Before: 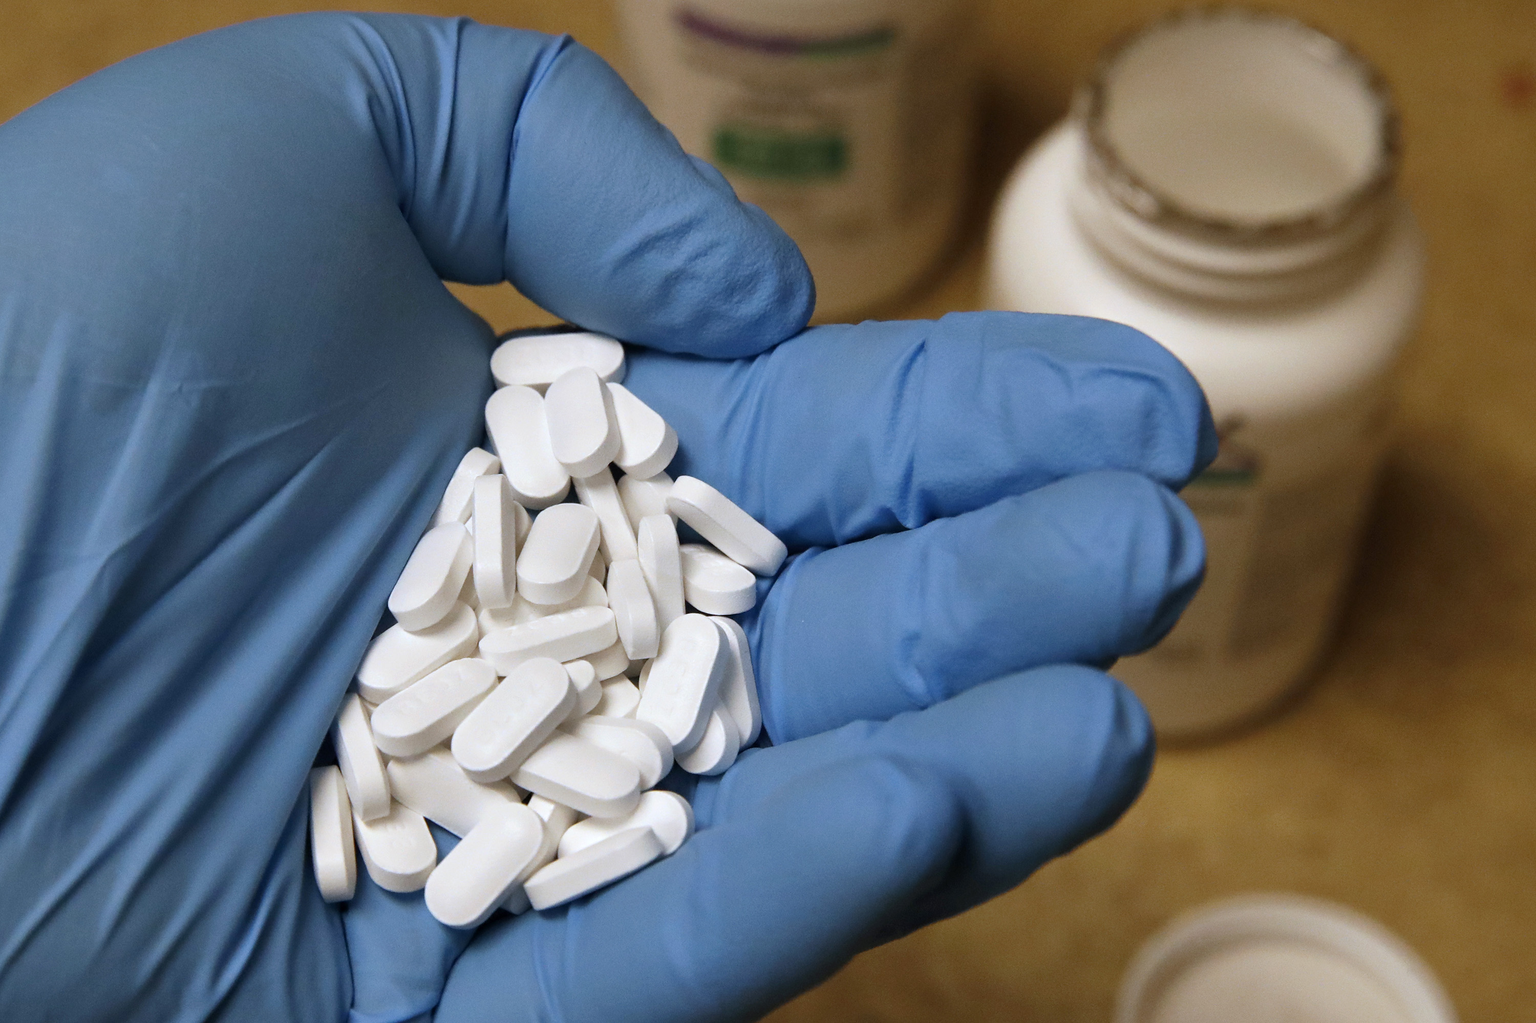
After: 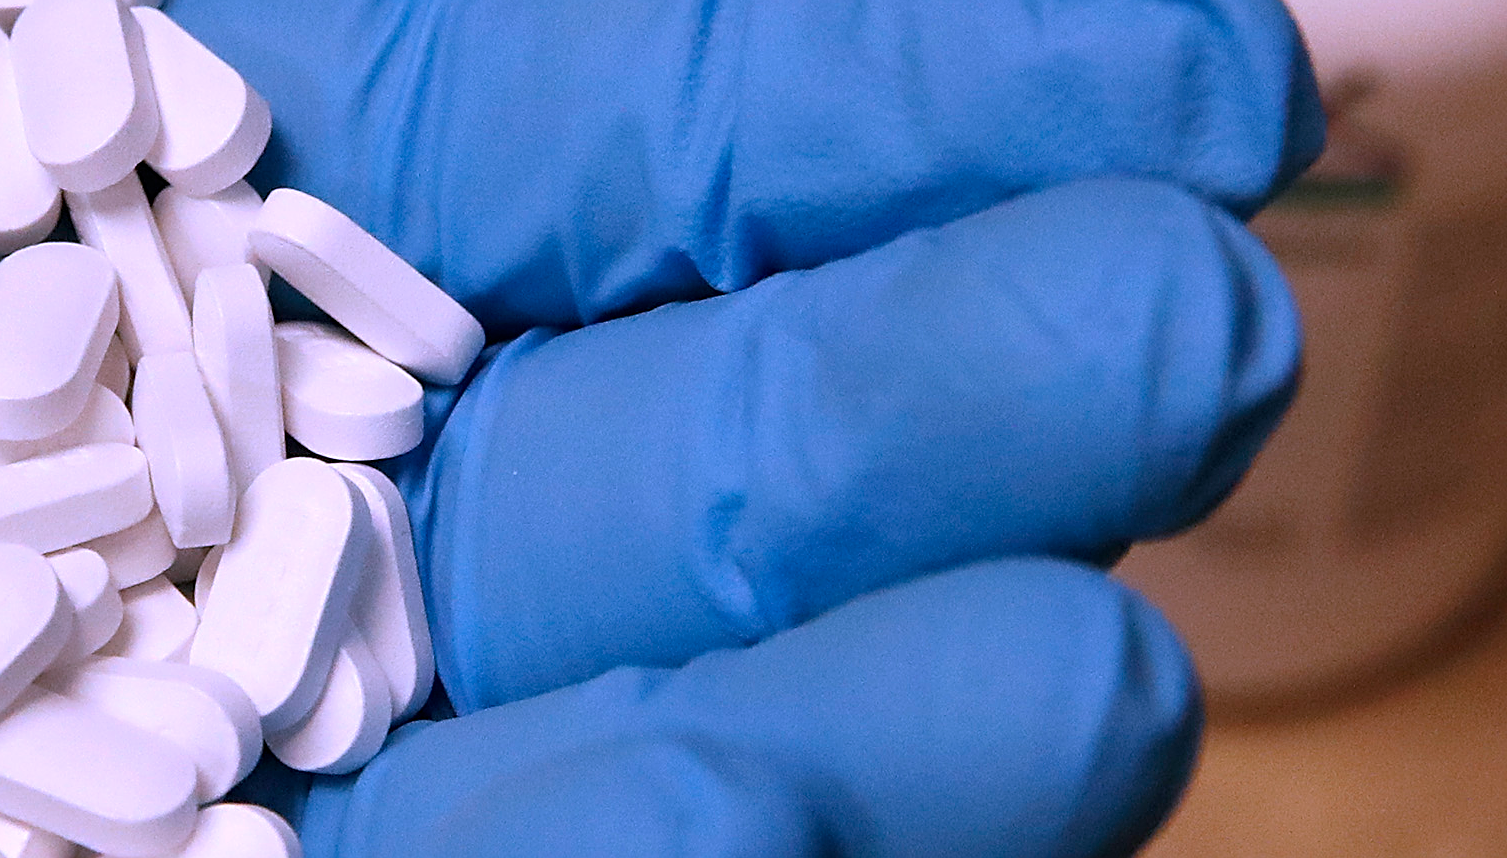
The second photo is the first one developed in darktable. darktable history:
sharpen: amount 0.736
color calibration: illuminant as shot in camera, x 0.358, y 0.373, temperature 4628.91 K
color correction: highlights a* 15.93, highlights b* -20.02
crop: left 35.115%, top 37.098%, right 14.647%, bottom 19.974%
